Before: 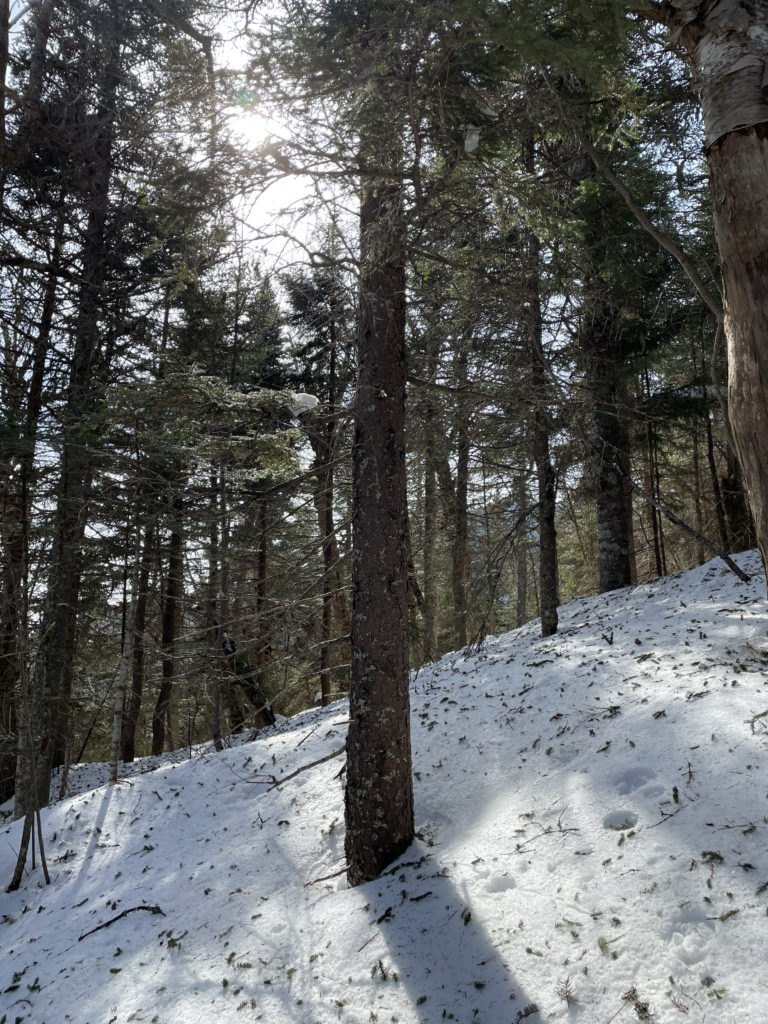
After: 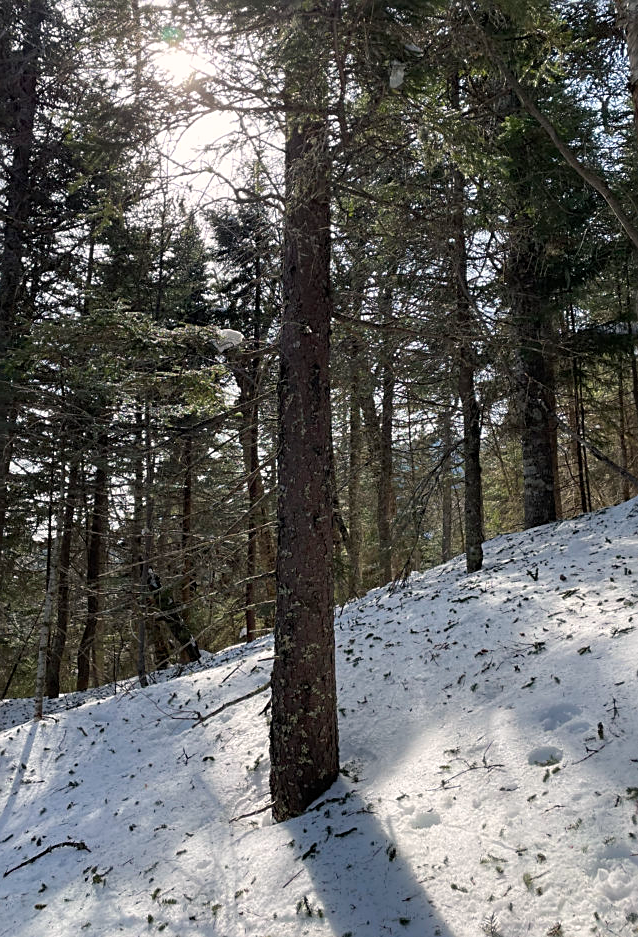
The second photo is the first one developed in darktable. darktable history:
crop: left 9.769%, top 6.282%, right 7.144%, bottom 2.162%
sharpen: on, module defaults
color balance rgb: highlights gain › chroma 1.417%, highlights gain › hue 50.41°, linear chroma grading › global chroma 8.951%, perceptual saturation grading › global saturation 0.589%, saturation formula JzAzBz (2021)
